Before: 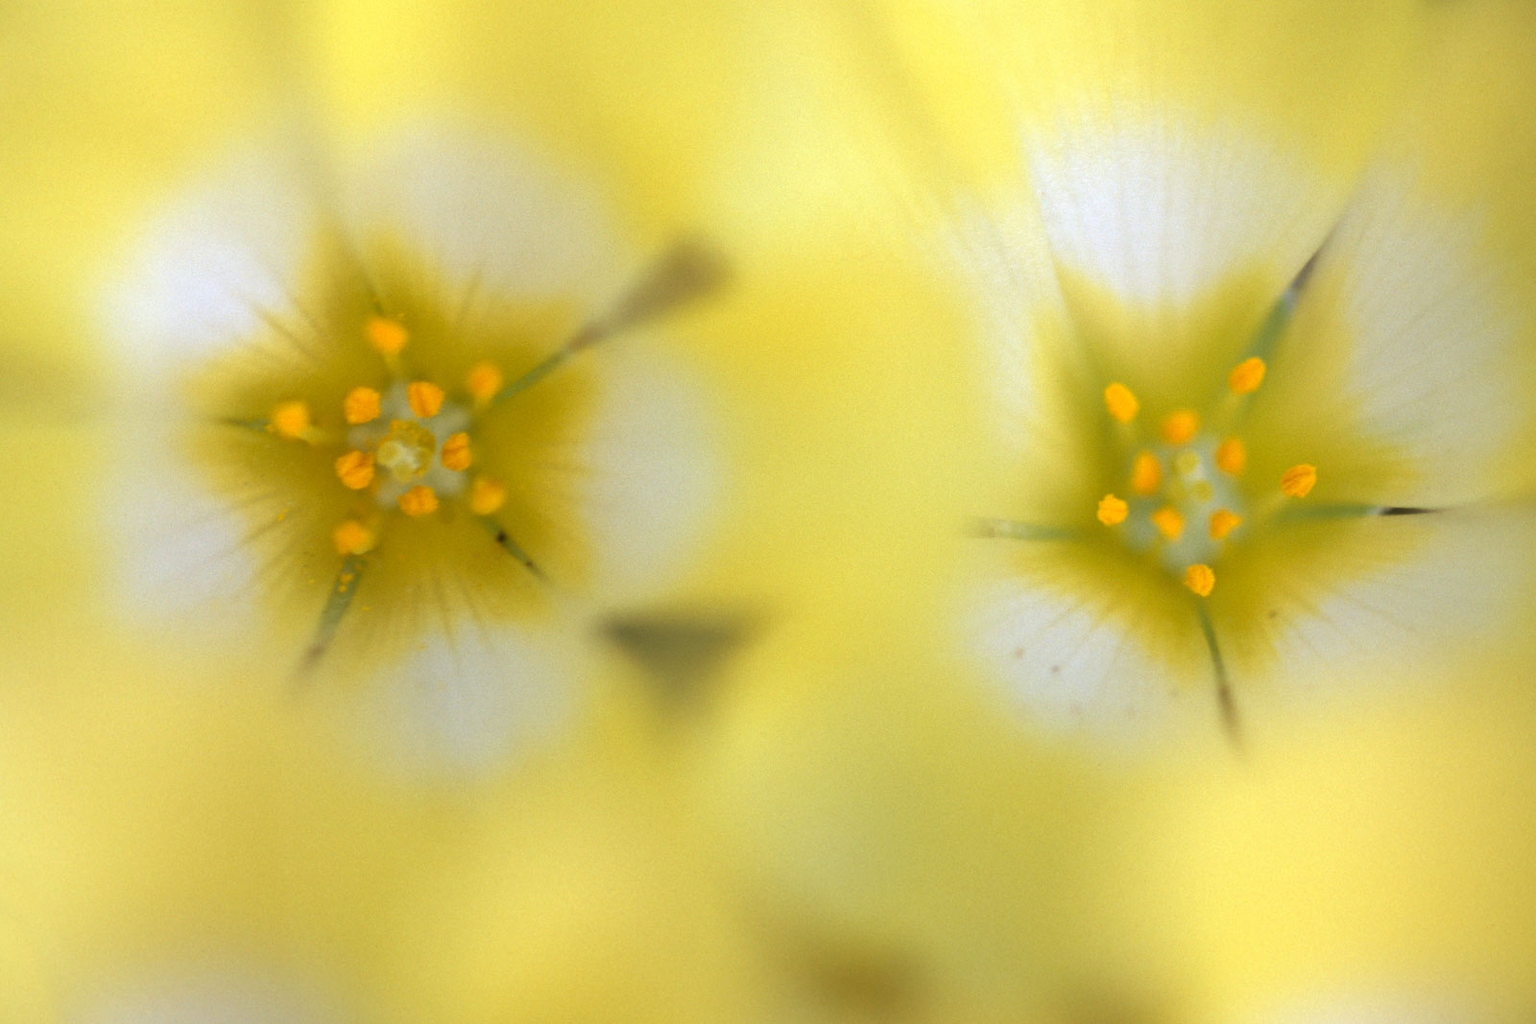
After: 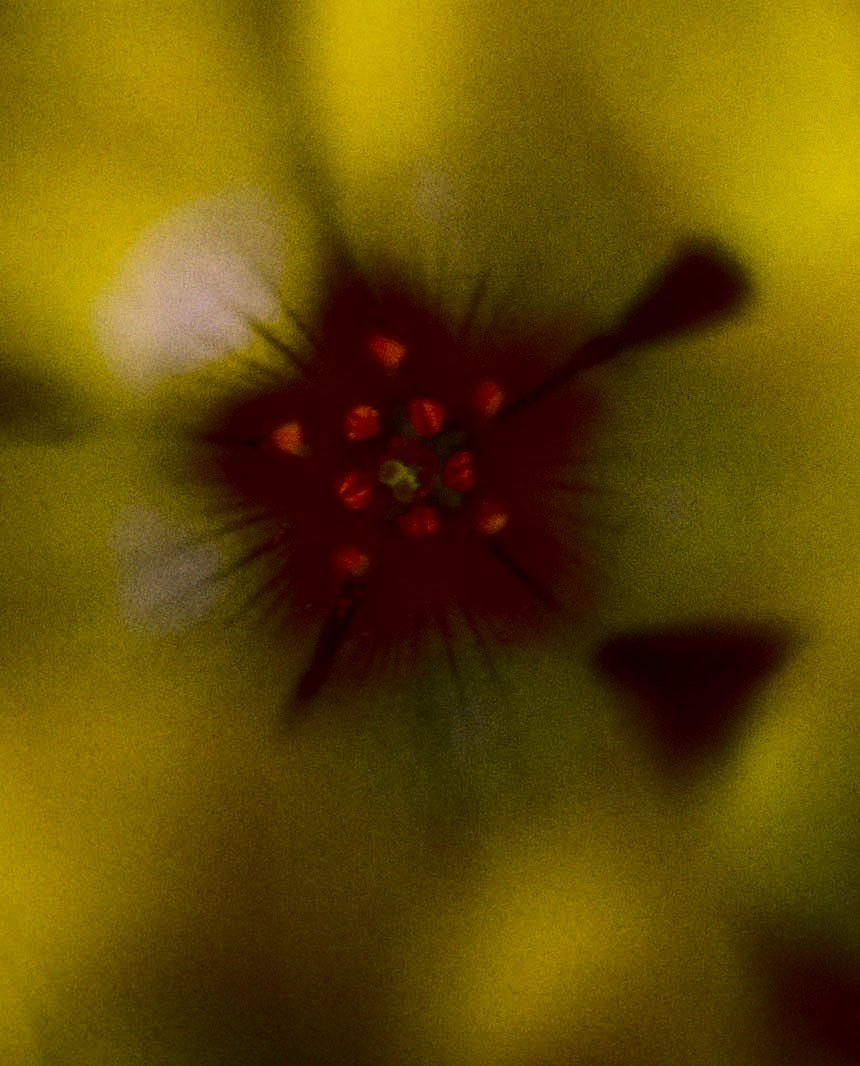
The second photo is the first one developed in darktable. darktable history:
crop: left 1.019%, right 45.213%, bottom 0.084%
sharpen: radius 2.885, amount 0.884, threshold 47.25
exposure: black level correction 0, exposure 0.692 EV, compensate highlight preservation false
contrast brightness saturation: contrast 0.788, brightness -0.995, saturation 0.987
color correction: highlights a* 14.87, highlights b* 31.25
tone equalizer: -8 EV -1.96 EV, -7 EV -1.97 EV, -6 EV -1.97 EV, -5 EV -1.99 EV, -4 EV -1.96 EV, -3 EV -2 EV, -2 EV -2 EV, -1 EV -1.63 EV, +0 EV -2 EV
local contrast: highlights 104%, shadows 100%, detail 120%, midtone range 0.2
